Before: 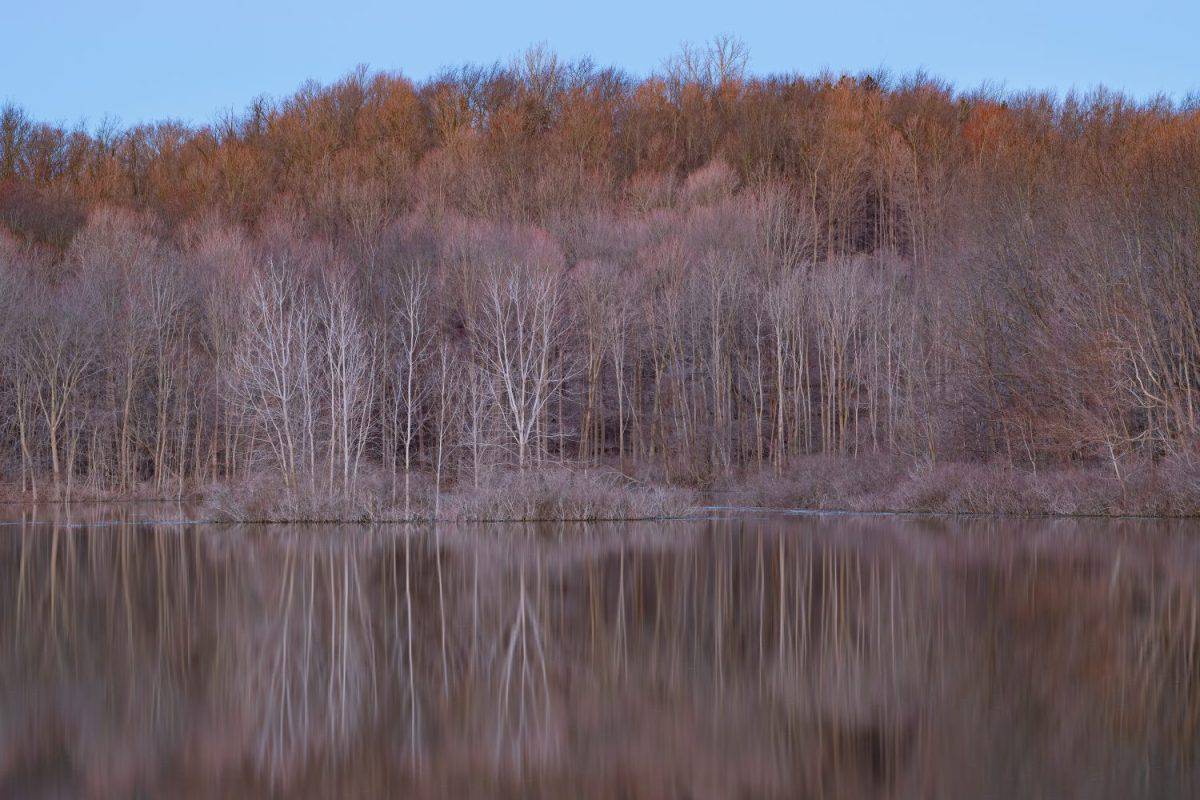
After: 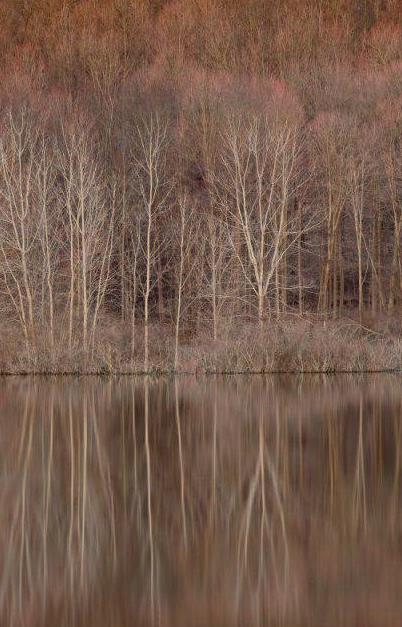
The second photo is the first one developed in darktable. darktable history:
crop and rotate: left 21.77%, top 18.528%, right 44.676%, bottom 2.997%
white balance: red 1.08, blue 0.791
